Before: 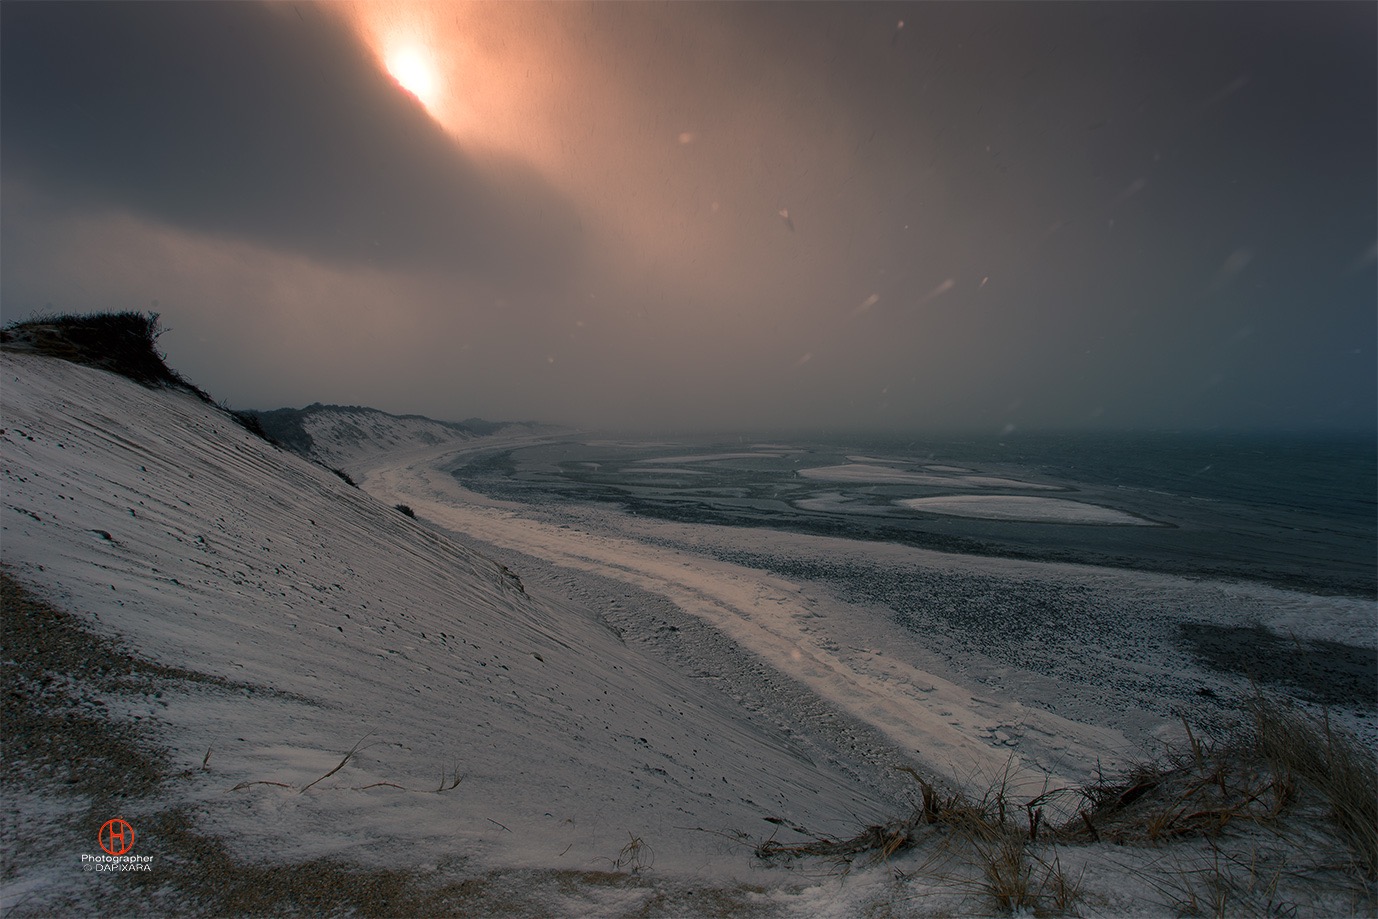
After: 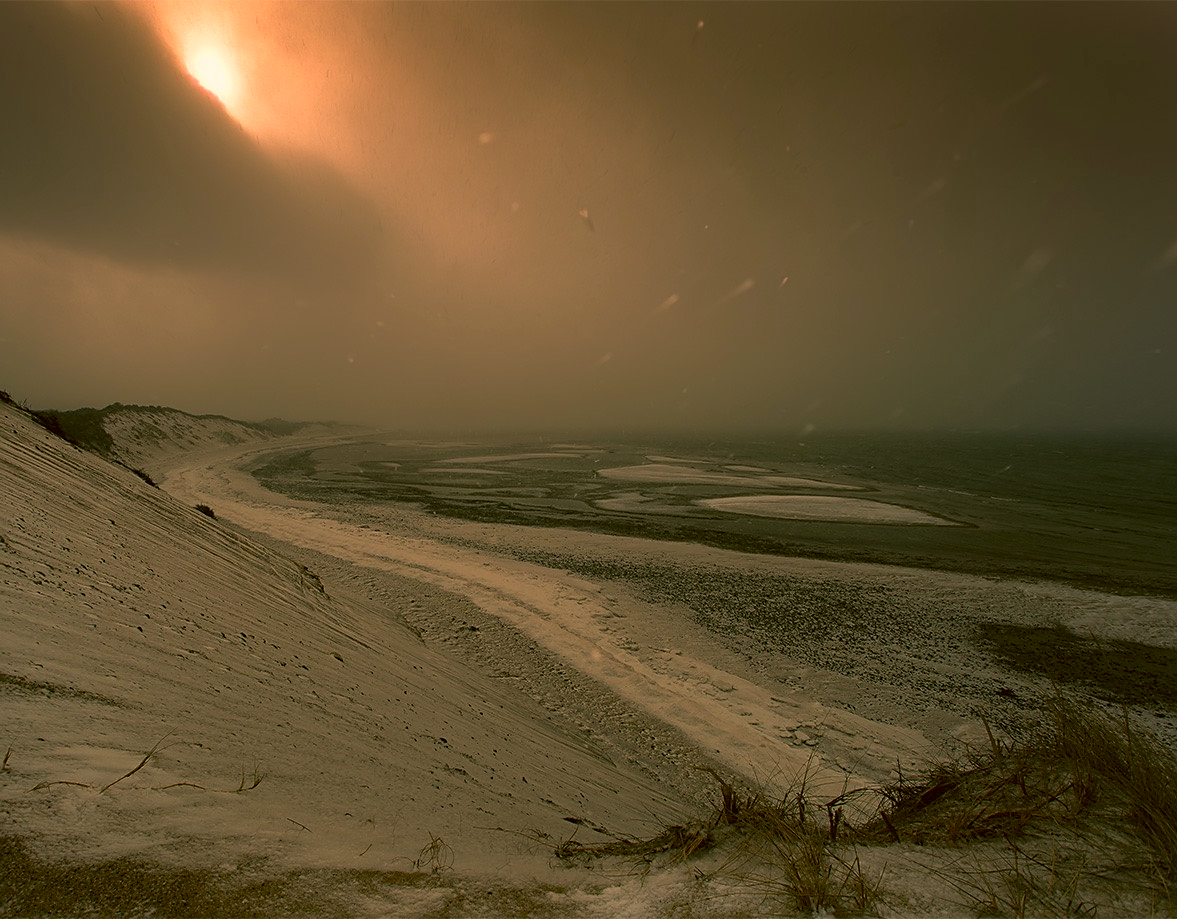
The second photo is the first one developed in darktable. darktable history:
color correction: highlights a* 8.98, highlights b* 15.09, shadows a* -0.49, shadows b* 26.52
sharpen: radius 1.864, amount 0.398, threshold 1.271
crop and rotate: left 14.584%
